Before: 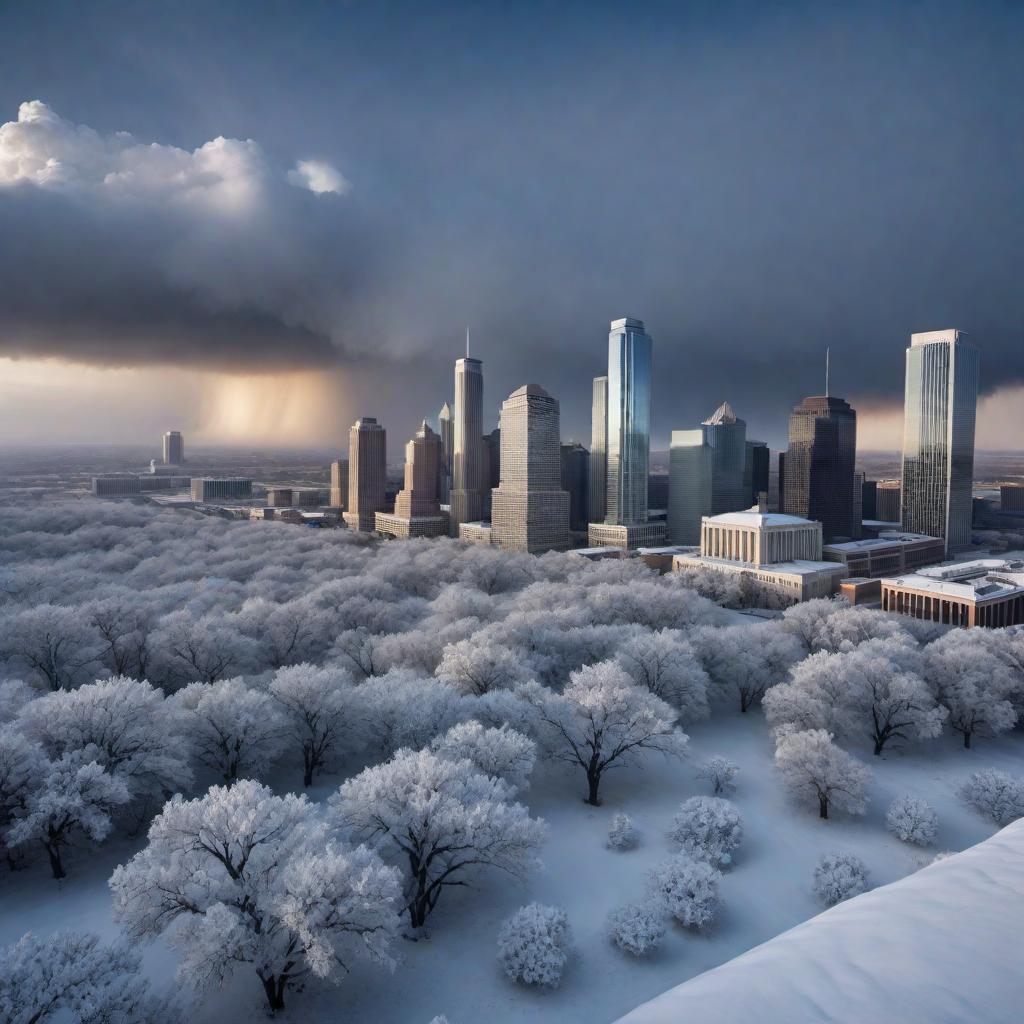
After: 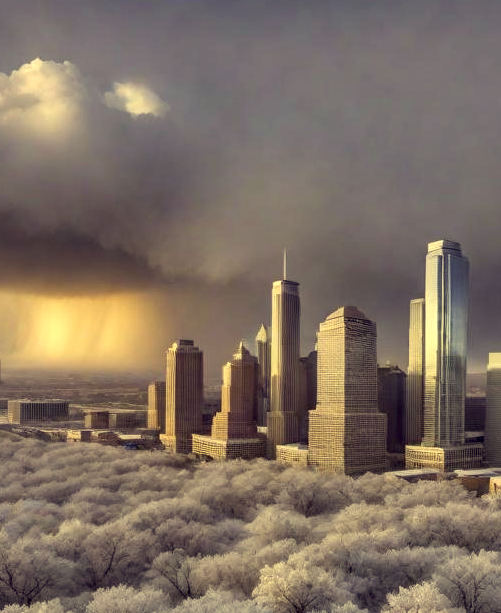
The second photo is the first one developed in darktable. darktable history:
local contrast: highlights 61%, detail 143%, midtone range 0.425
crop: left 17.912%, top 7.658%, right 33.087%, bottom 32.47%
color correction: highlights a* -0.608, highlights b* 39.85, shadows a* 9.78, shadows b* -0.255
